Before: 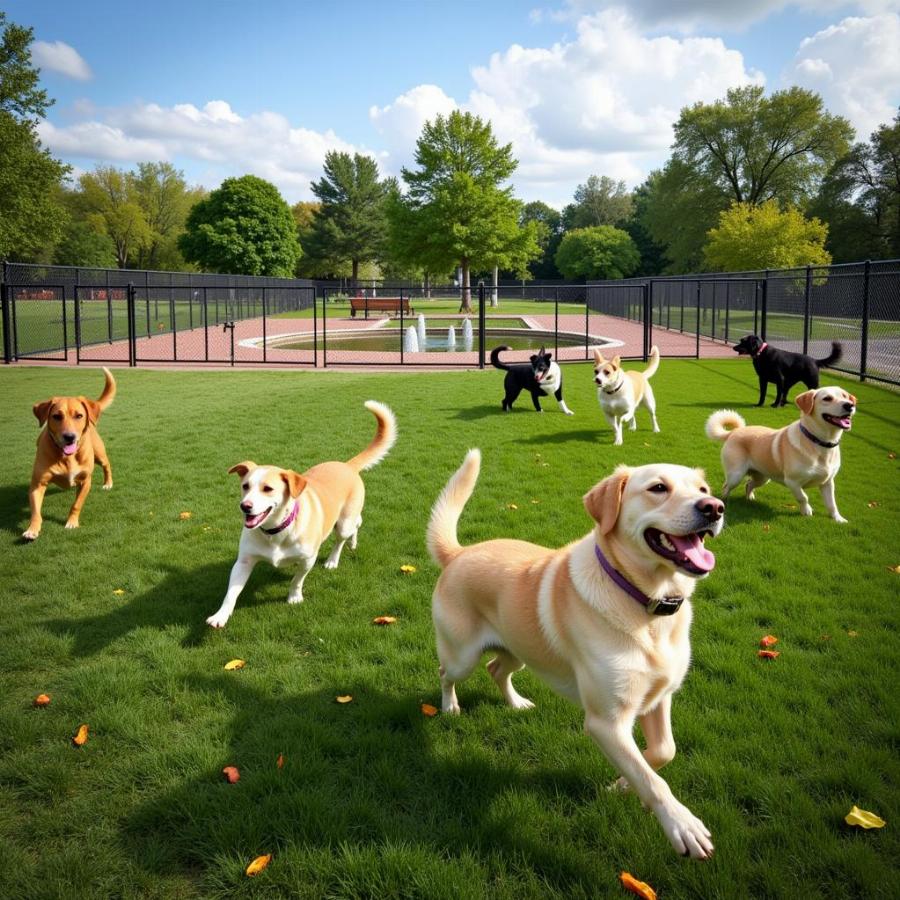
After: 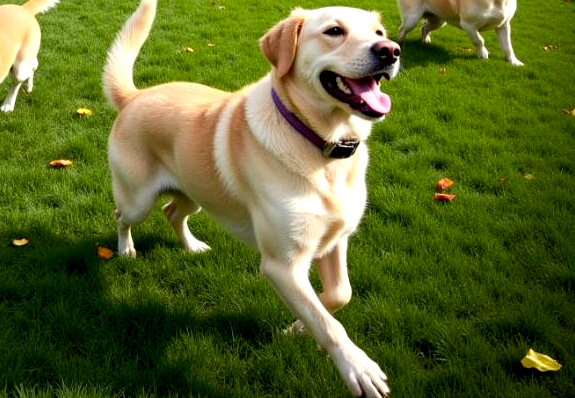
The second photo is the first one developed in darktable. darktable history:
exposure: black level correction 0.009, compensate highlight preservation false
tone equalizer: -8 EV -0.396 EV, -7 EV -0.391 EV, -6 EV -0.311 EV, -5 EV -0.224 EV, -3 EV 0.21 EV, -2 EV 0.34 EV, -1 EV 0.398 EV, +0 EV 0.391 EV, edges refinement/feathering 500, mask exposure compensation -1.57 EV, preserve details no
crop and rotate: left 36.007%, top 50.812%, bottom 4.91%
